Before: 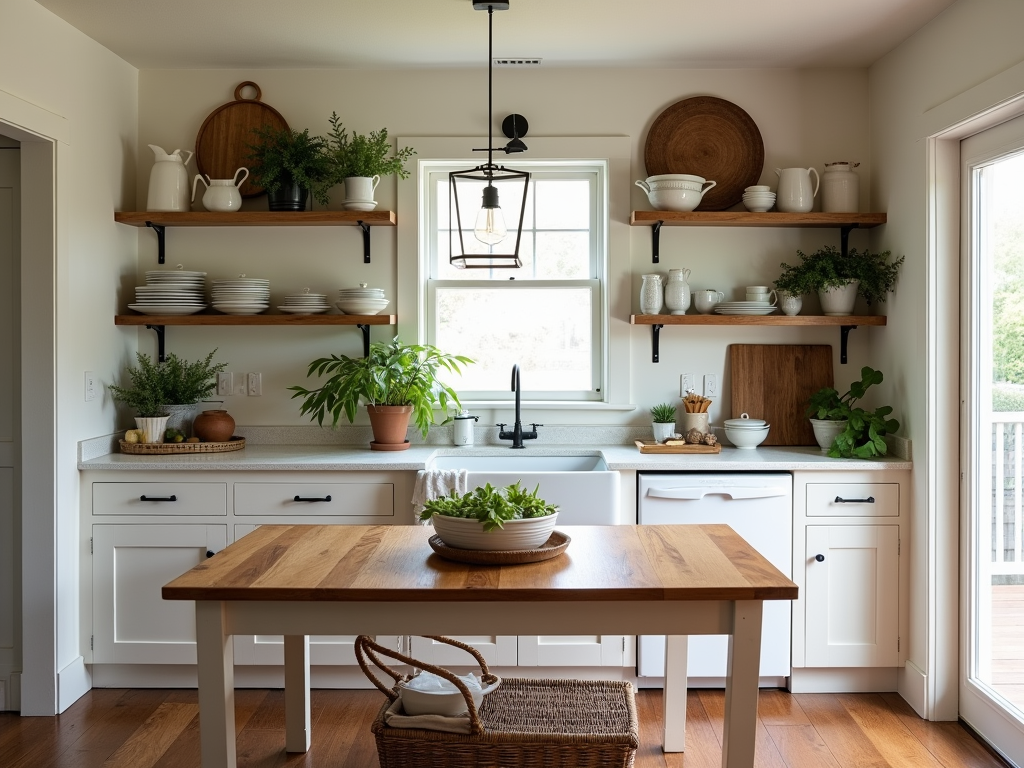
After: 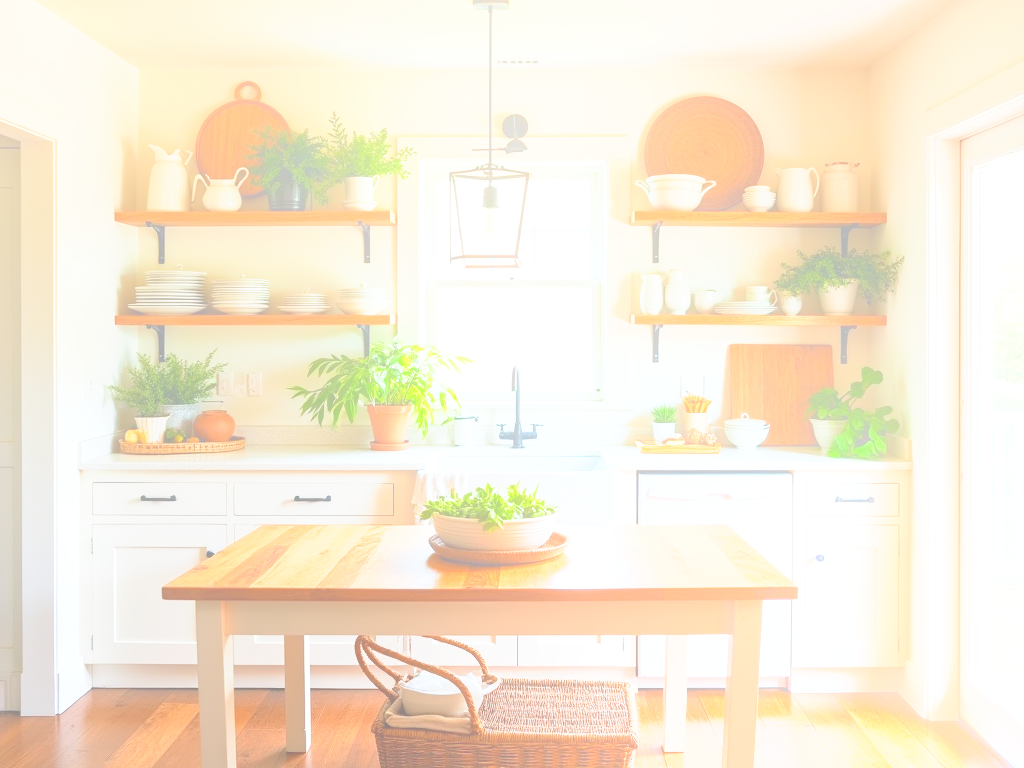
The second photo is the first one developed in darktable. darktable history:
bloom: size 40%
base curve: curves: ch0 [(0, 0) (0.088, 0.125) (0.176, 0.251) (0.354, 0.501) (0.613, 0.749) (1, 0.877)], preserve colors none
exposure: black level correction 0, exposure 1.3 EV, compensate exposure bias true, compensate highlight preservation false
